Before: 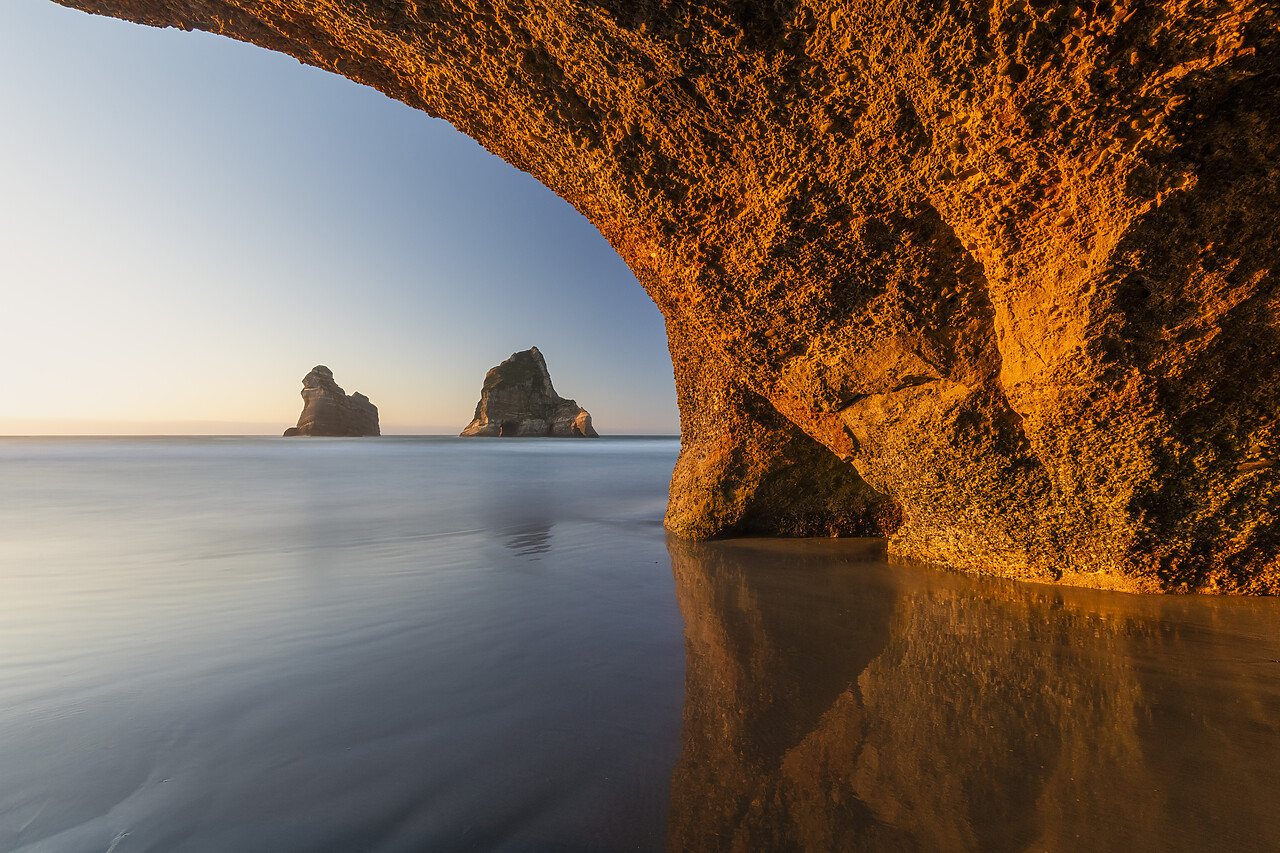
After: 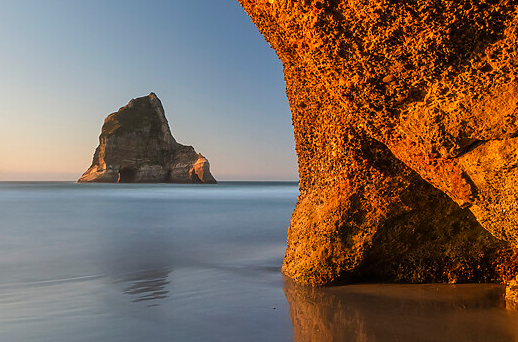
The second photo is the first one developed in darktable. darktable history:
crop: left 29.873%, top 29.793%, right 29.625%, bottom 29.545%
